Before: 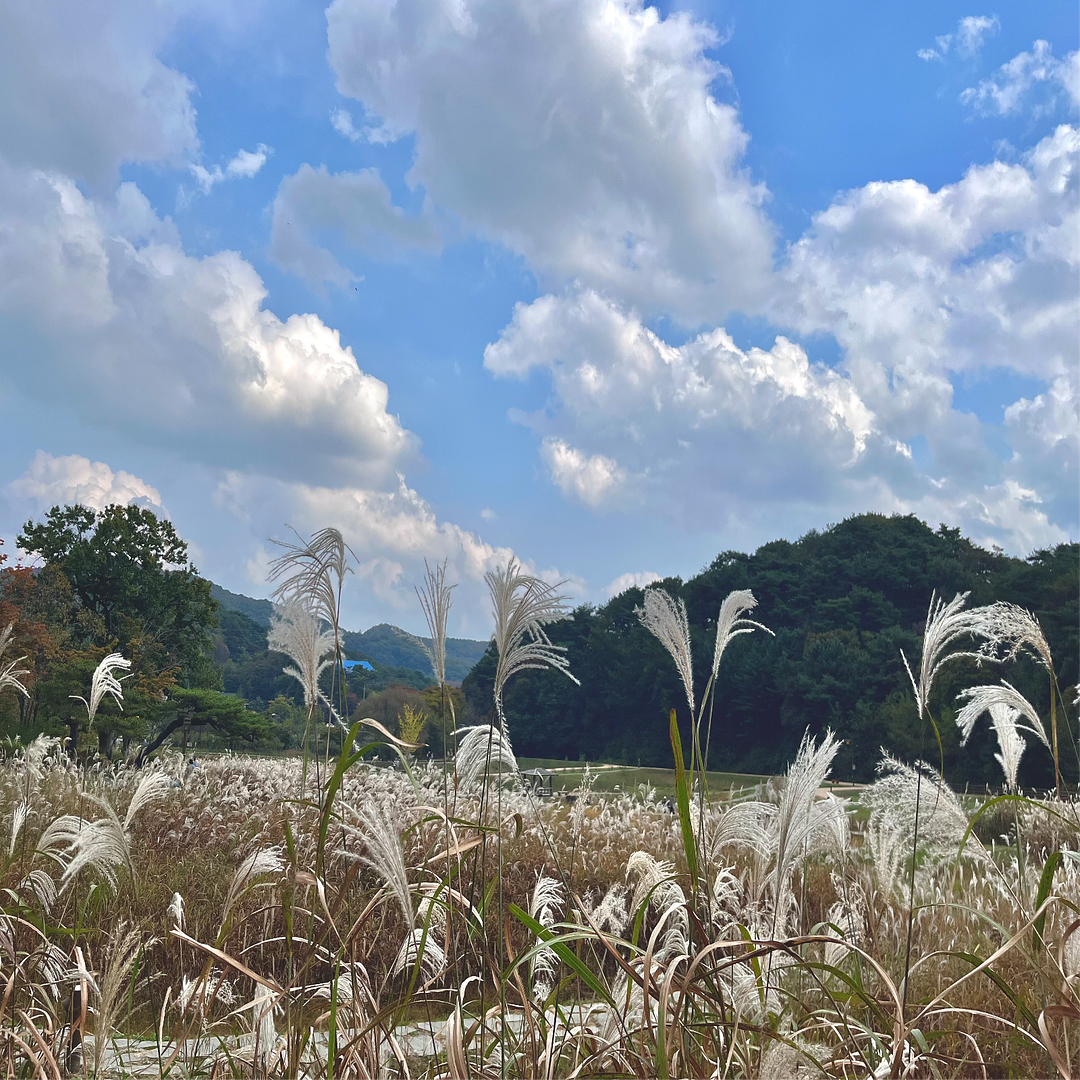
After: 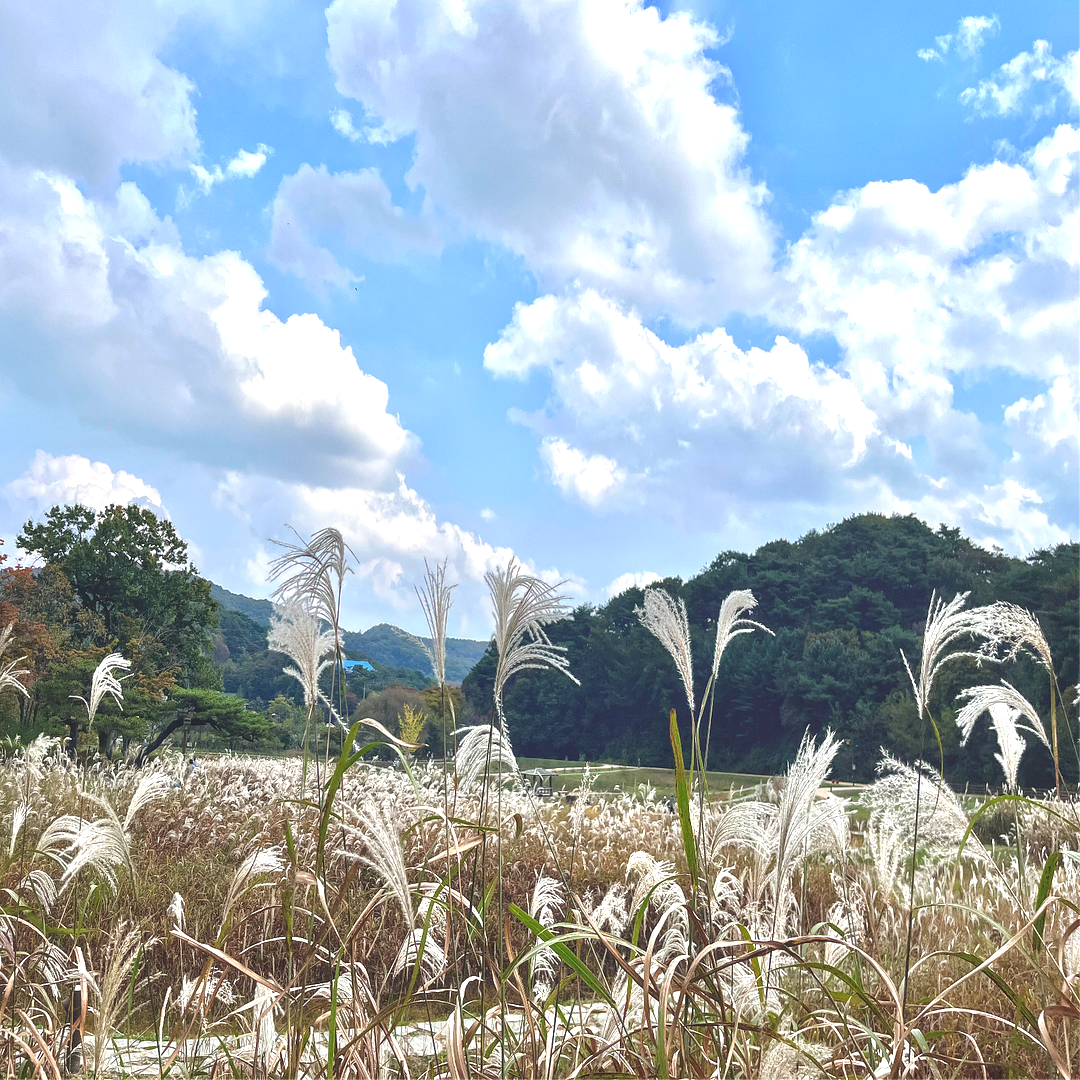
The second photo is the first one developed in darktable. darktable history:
local contrast: on, module defaults
exposure: exposure 0.781 EV, compensate highlight preservation false
